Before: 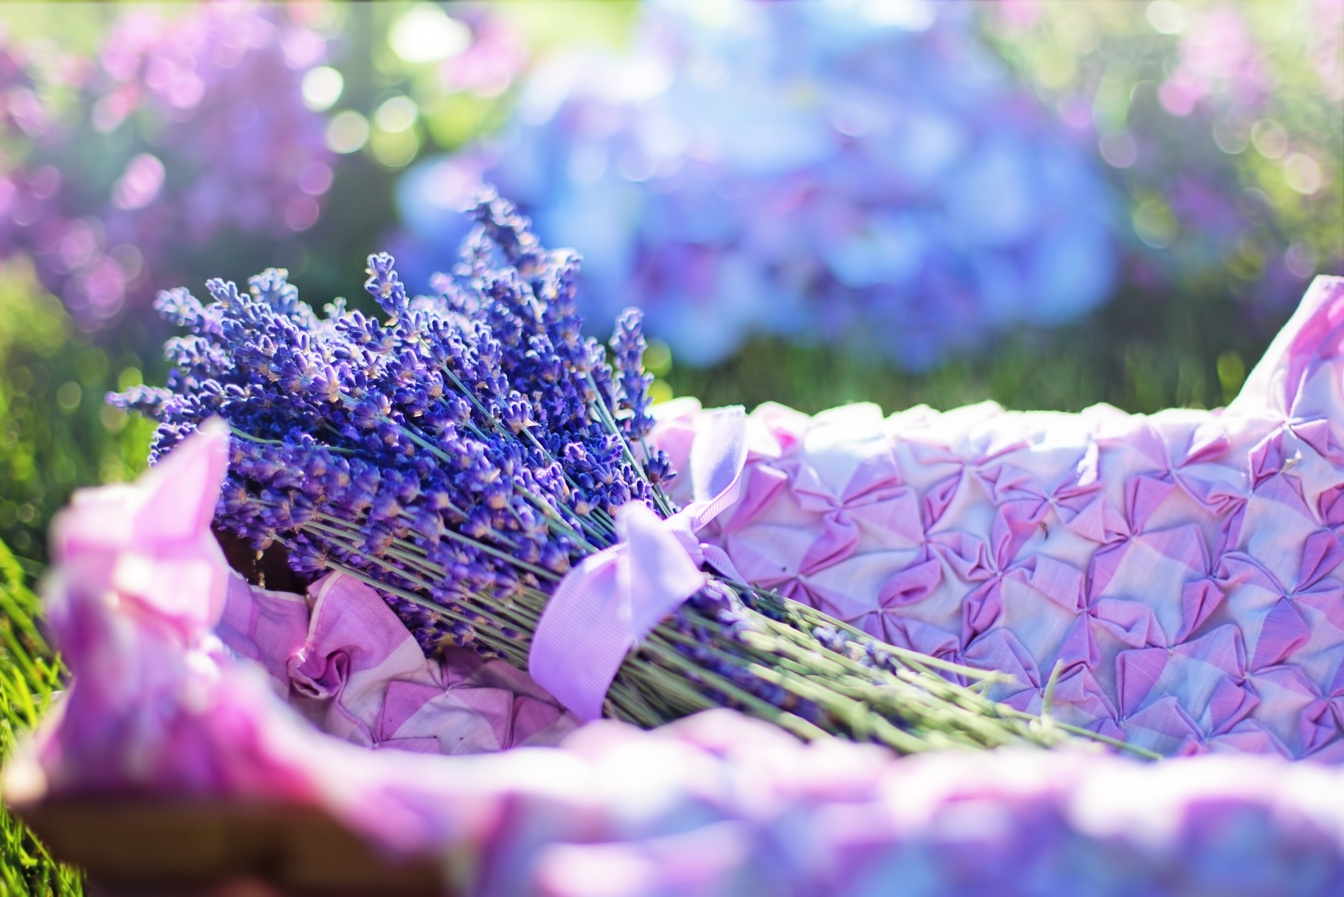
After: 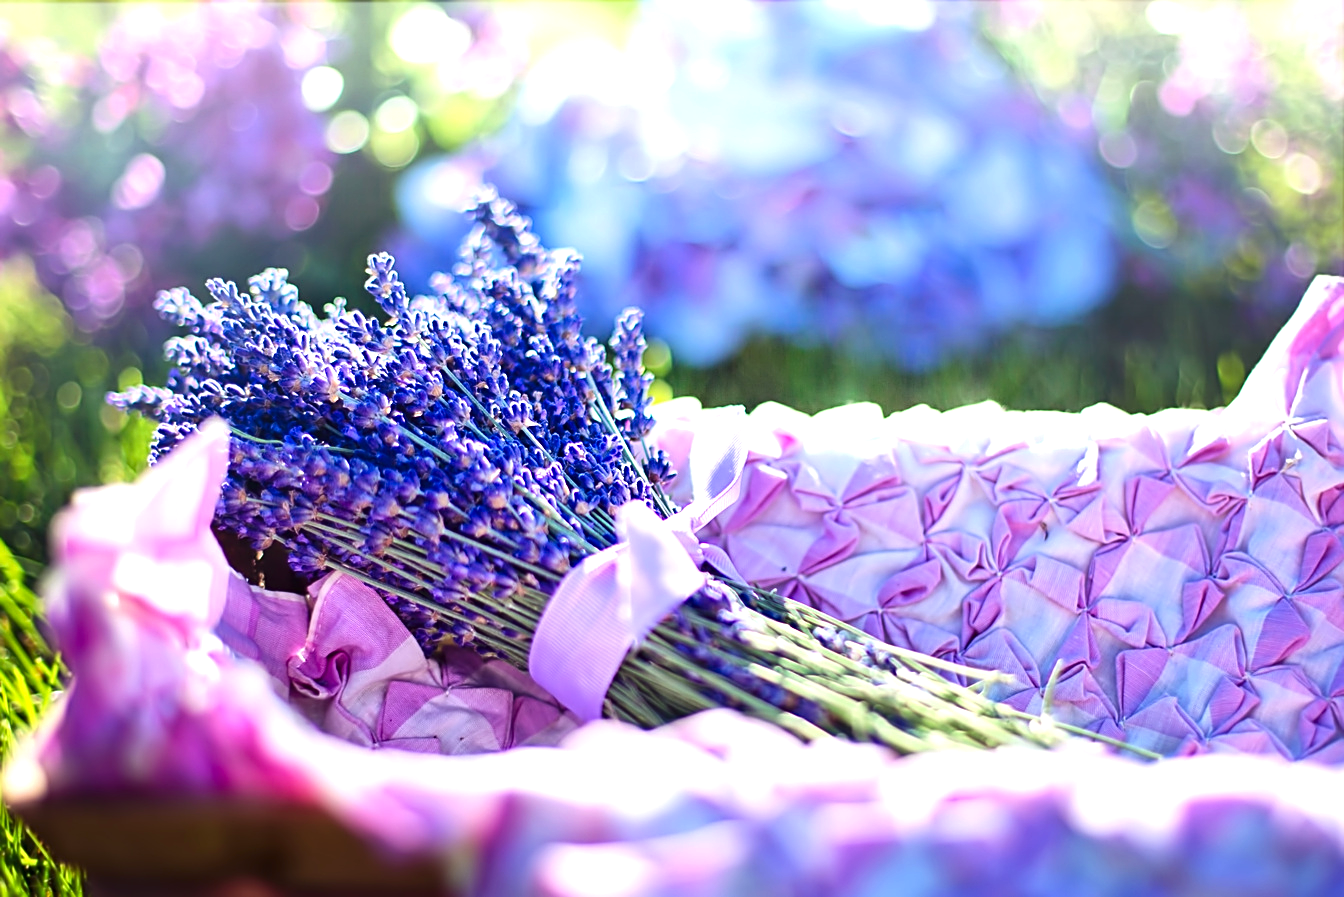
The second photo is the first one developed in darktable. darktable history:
exposure: black level correction -0.002, exposure 0.541 EV, compensate highlight preservation false
tone equalizer: on, module defaults
contrast brightness saturation: contrast 0.066, brightness -0.133, saturation 0.049
sharpen: on, module defaults
